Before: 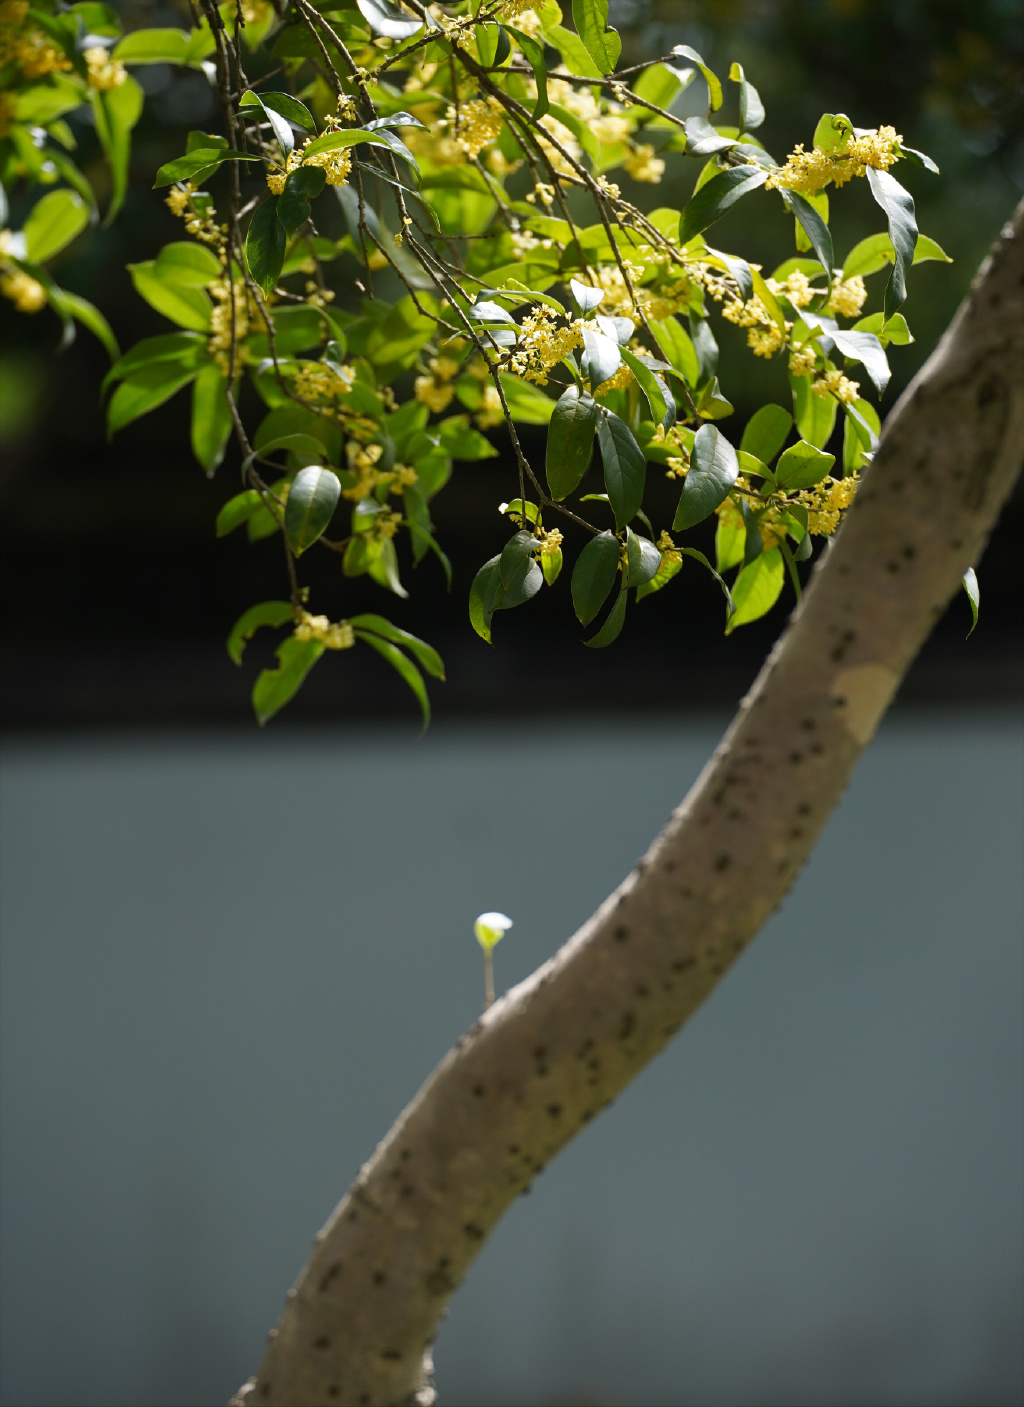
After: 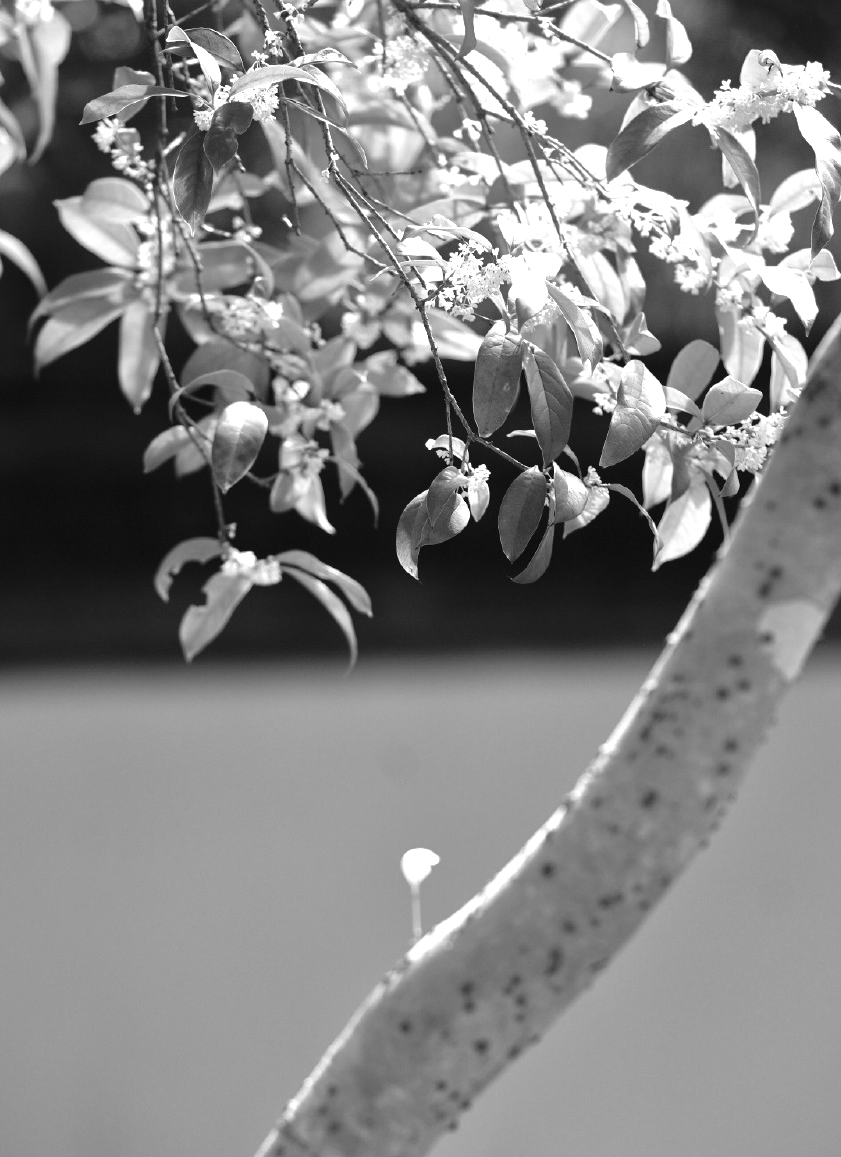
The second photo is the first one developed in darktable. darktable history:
color calibration: illuminant as shot in camera, x 0.37, y 0.382, temperature 4313.32 K
levels: levels [0, 0.474, 0.947]
exposure: exposure 0.935 EV, compensate highlight preservation false
monochrome: on, module defaults
crop and rotate: left 7.196%, top 4.574%, right 10.605%, bottom 13.178%
tone equalizer: -8 EV 0.001 EV, -7 EV -0.004 EV, -6 EV 0.009 EV, -5 EV 0.032 EV, -4 EV 0.276 EV, -3 EV 0.644 EV, -2 EV 0.584 EV, -1 EV 0.187 EV, +0 EV 0.024 EV
